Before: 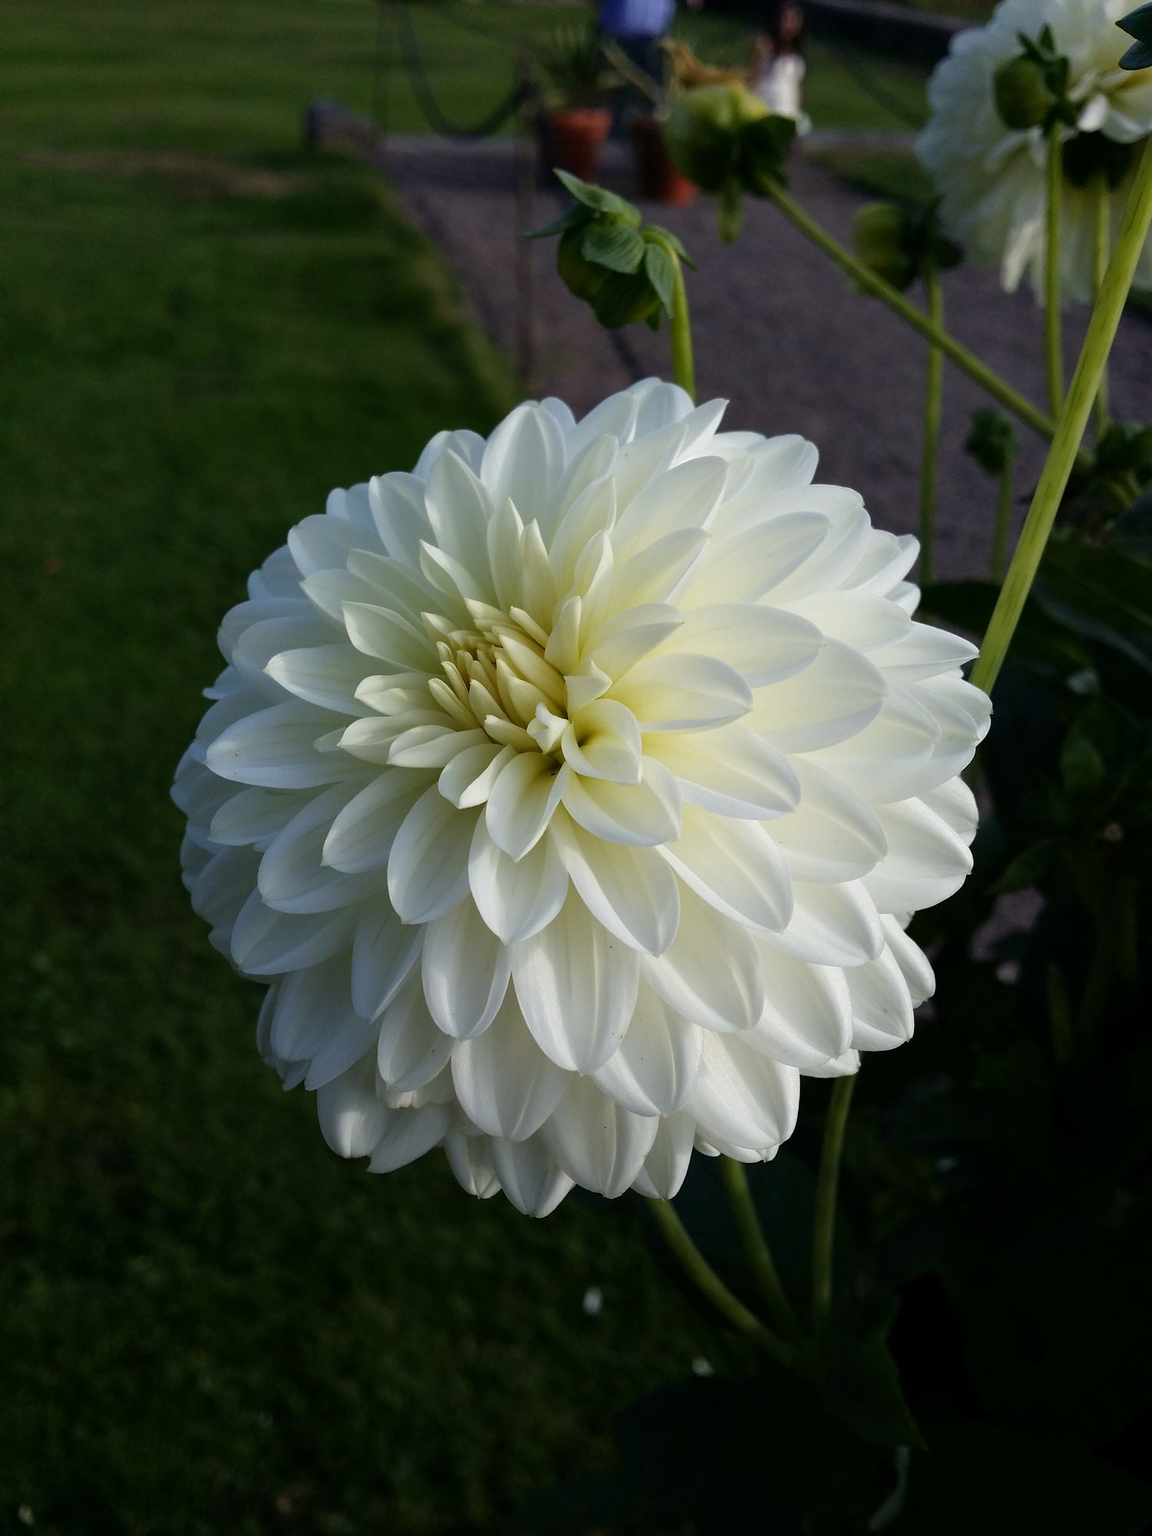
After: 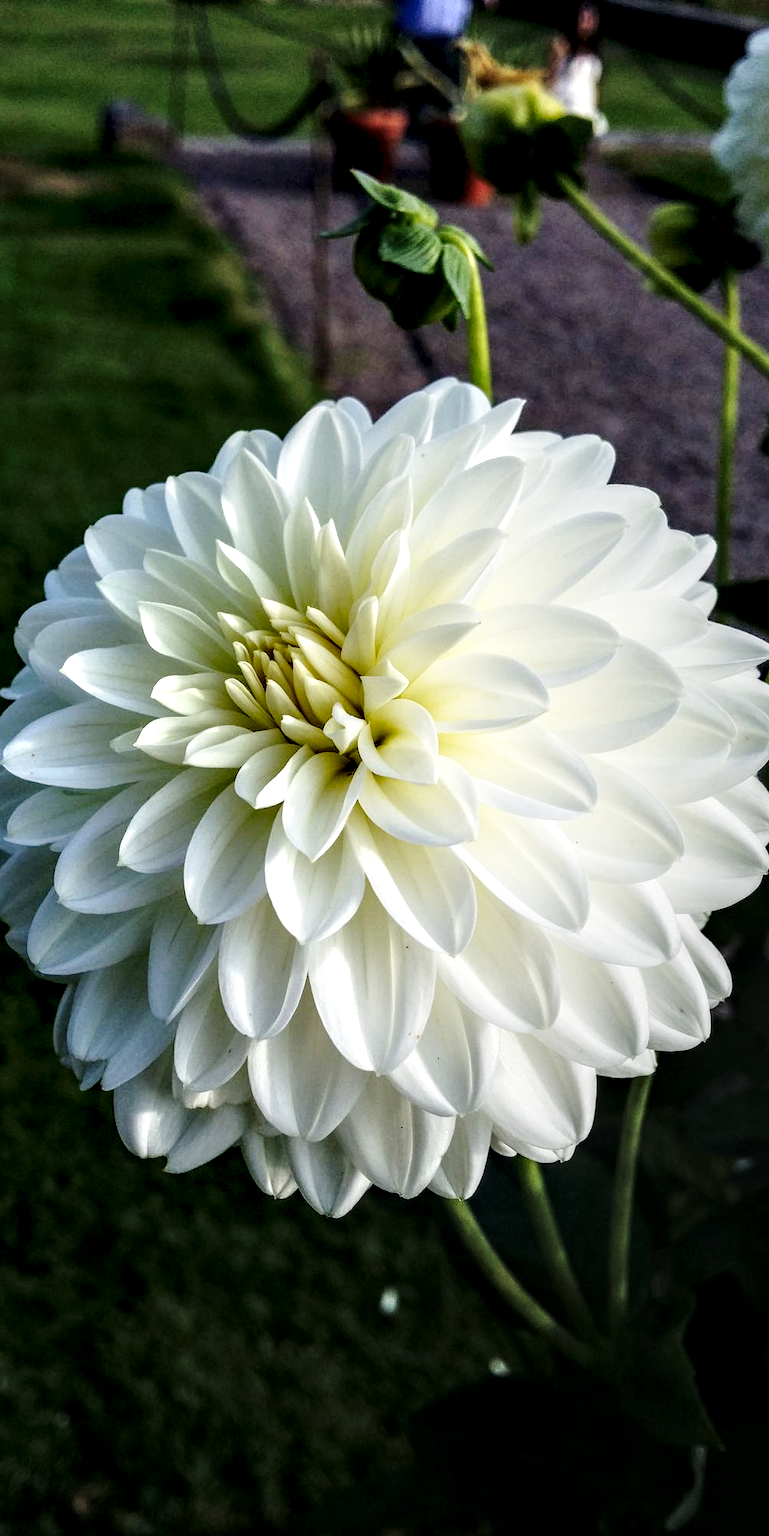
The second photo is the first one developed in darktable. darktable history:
local contrast: highlights 19%, detail 186%
crop and rotate: left 17.732%, right 15.423%
base curve: curves: ch0 [(0, 0) (0.028, 0.03) (0.121, 0.232) (0.46, 0.748) (0.859, 0.968) (1, 1)], preserve colors none
